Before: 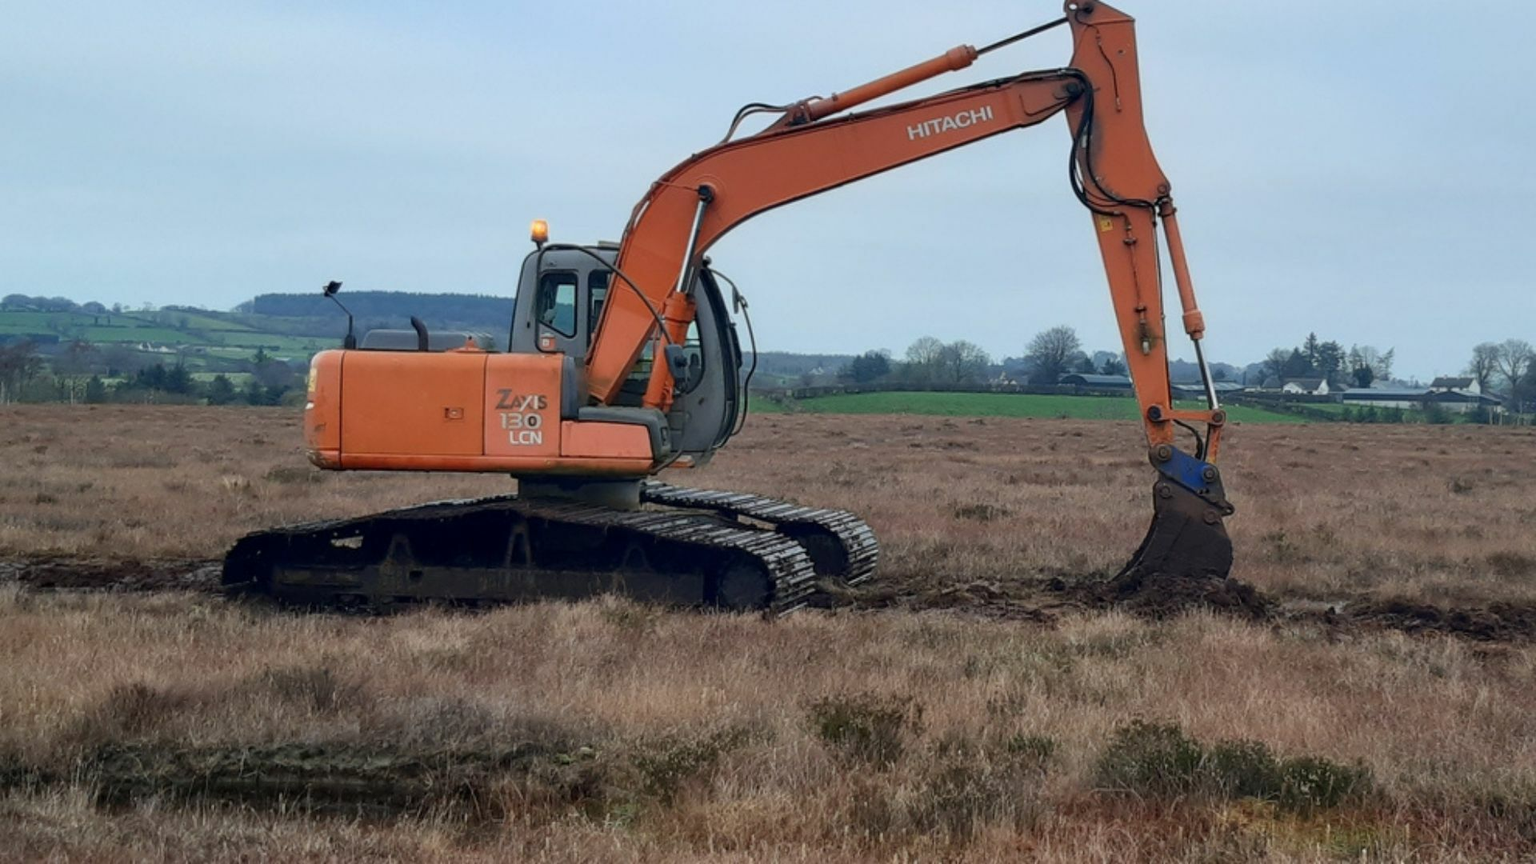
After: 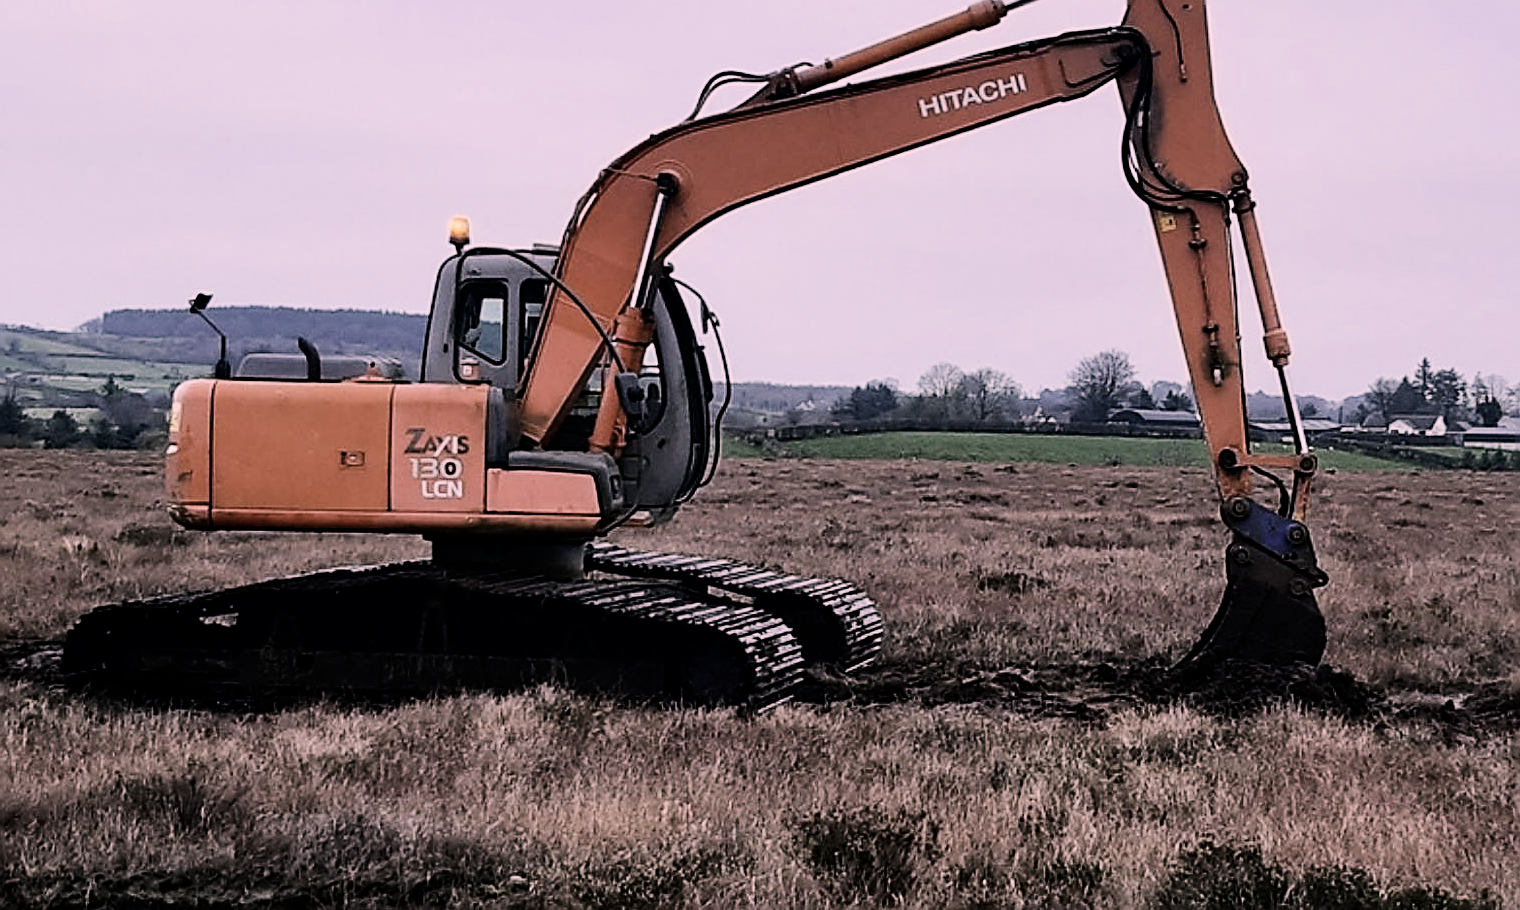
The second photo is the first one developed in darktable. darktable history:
white balance: red 0.931, blue 1.11
crop: left 11.225%, top 5.381%, right 9.565%, bottom 10.314%
tone equalizer: -8 EV -1.08 EV, -7 EV -1.01 EV, -6 EV -0.867 EV, -5 EV -0.578 EV, -3 EV 0.578 EV, -2 EV 0.867 EV, -1 EV 1.01 EV, +0 EV 1.08 EV, edges refinement/feathering 500, mask exposure compensation -1.57 EV, preserve details no
haze removal: compatibility mode true, adaptive false
contrast brightness saturation: contrast 0.1, saturation -0.36
filmic rgb: black relative exposure -7.65 EV, white relative exposure 4.56 EV, hardness 3.61, contrast 1.05
sharpen: amount 1
color correction: highlights a* 14.52, highlights b* 4.84
